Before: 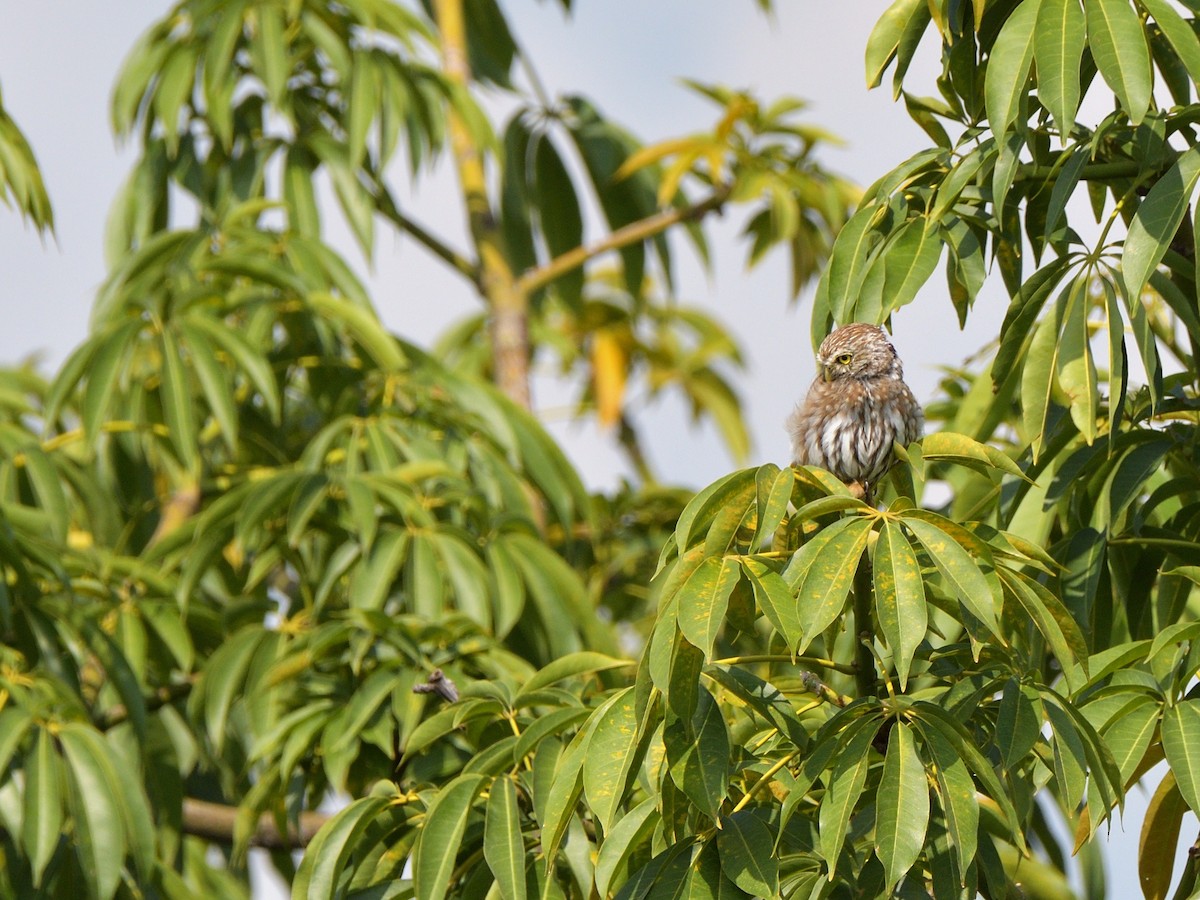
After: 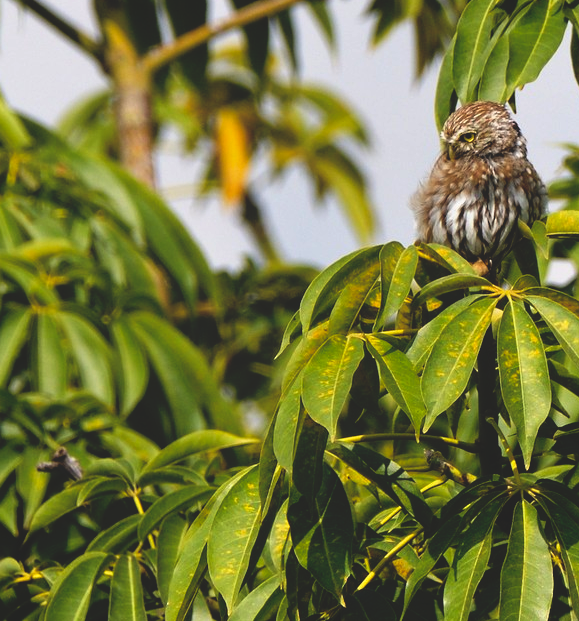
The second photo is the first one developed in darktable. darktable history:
base curve: curves: ch0 [(0, 0.02) (0.083, 0.036) (1, 1)], preserve colors none
crop: left 31.342%, top 24.667%, right 20.383%, bottom 6.313%
shadows and highlights: shadows -31.87, highlights 29.23
